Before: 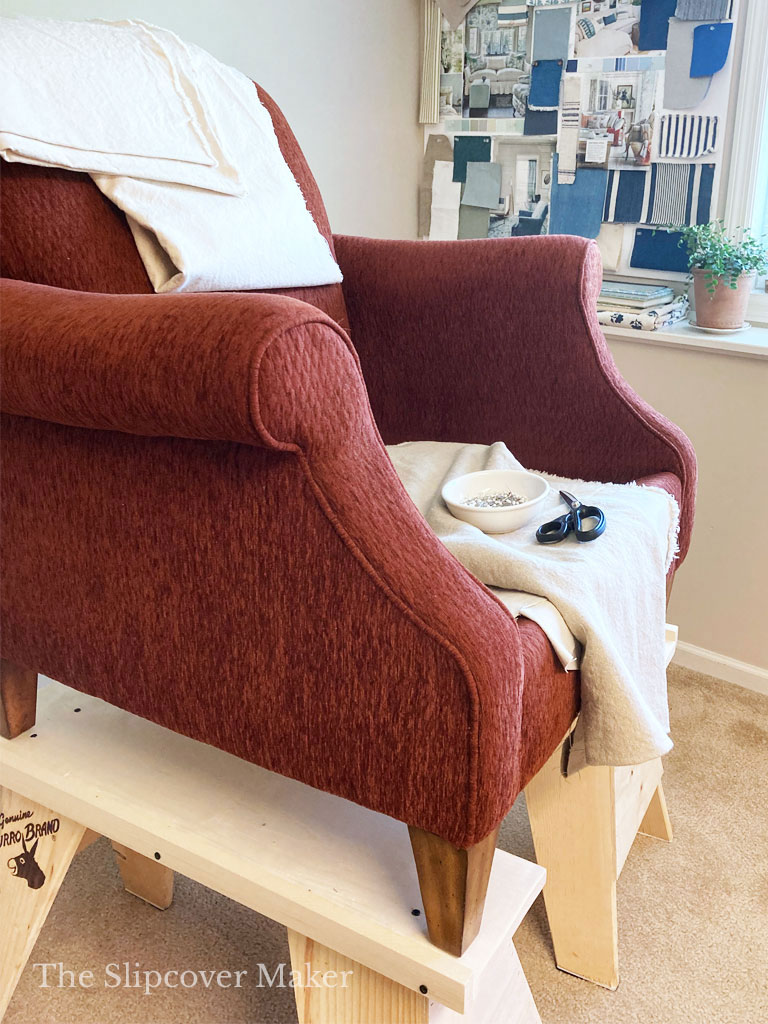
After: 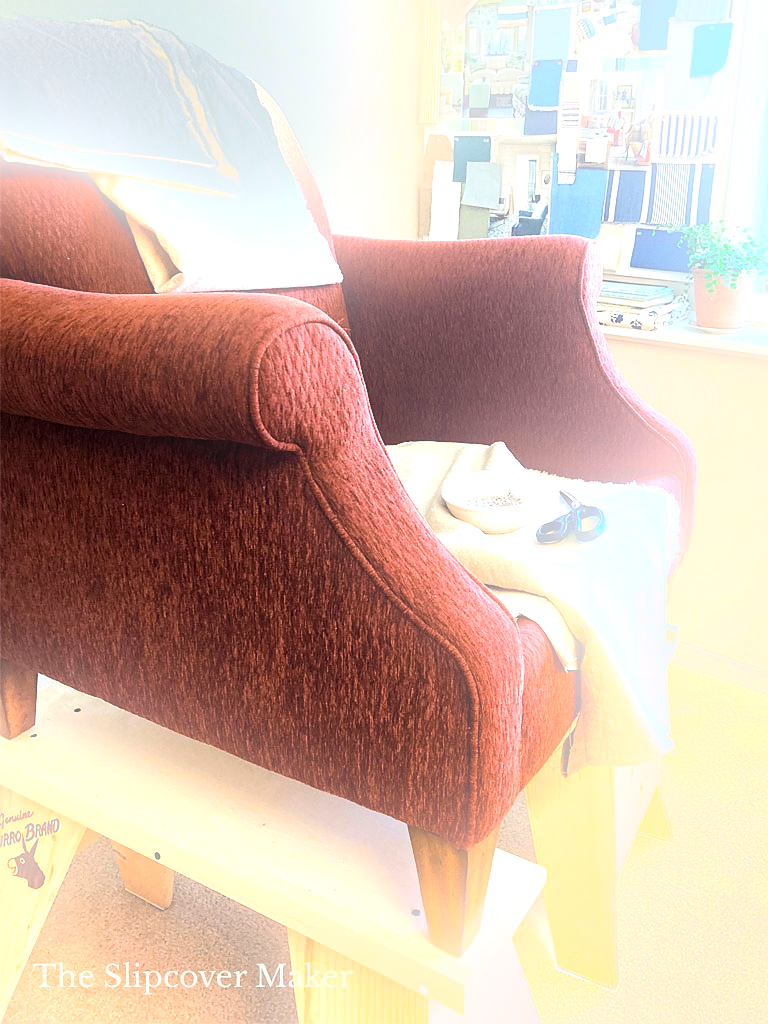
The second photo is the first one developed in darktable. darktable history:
tone equalizer: -8 EV -1.08 EV, -7 EV -1.01 EV, -6 EV -0.867 EV, -5 EV -0.578 EV, -3 EV 0.578 EV, -2 EV 0.867 EV, -1 EV 1.01 EV, +0 EV 1.08 EV, edges refinement/feathering 500, mask exposure compensation -1.57 EV, preserve details no
sharpen: radius 0.969, amount 0.604
bloom: on, module defaults
base curve: curves: ch0 [(0, 0) (0.262, 0.32) (0.722, 0.705) (1, 1)]
local contrast: highlights 100%, shadows 100%, detail 120%, midtone range 0.2
